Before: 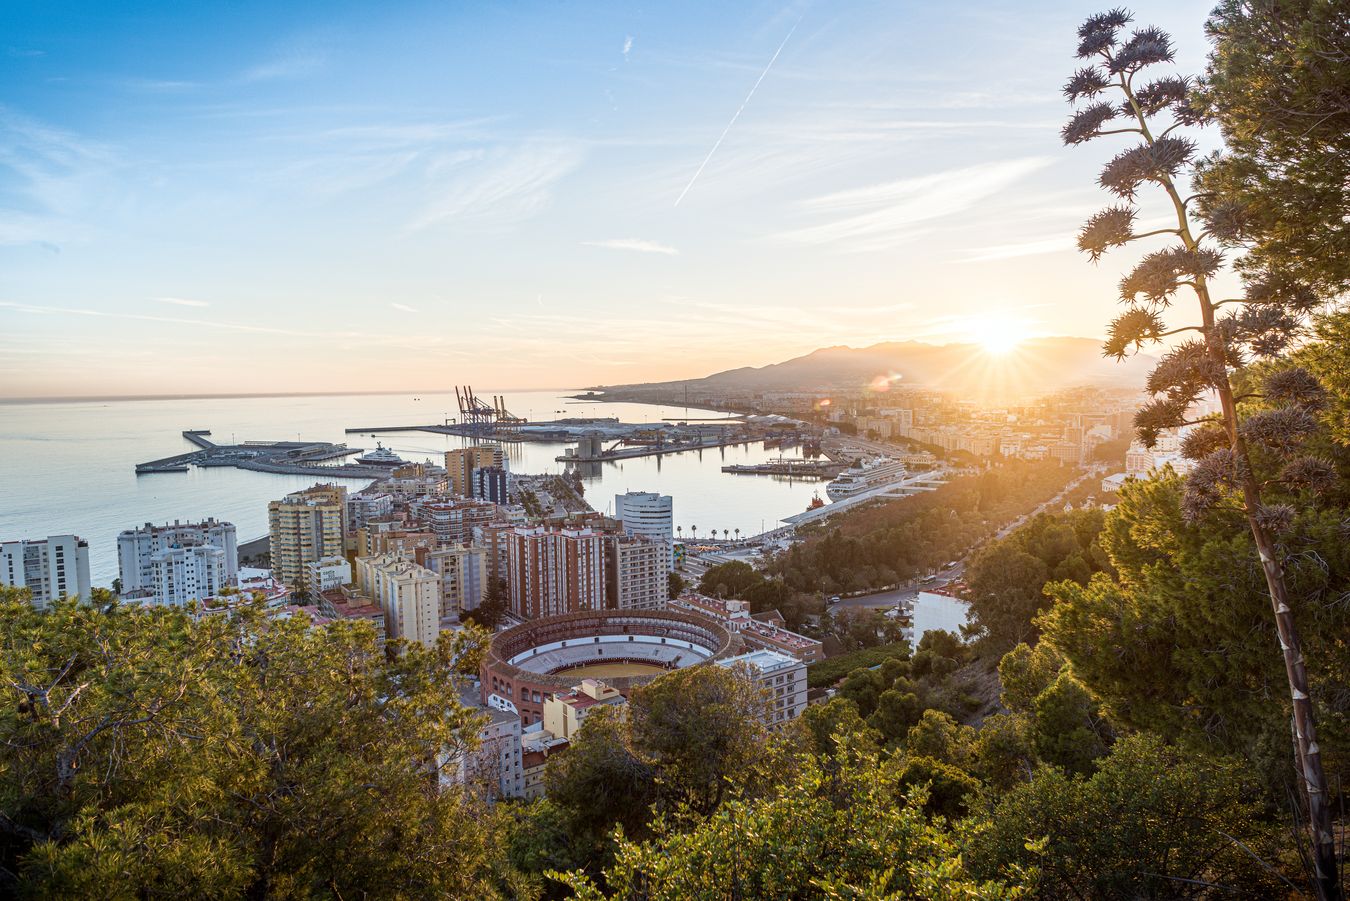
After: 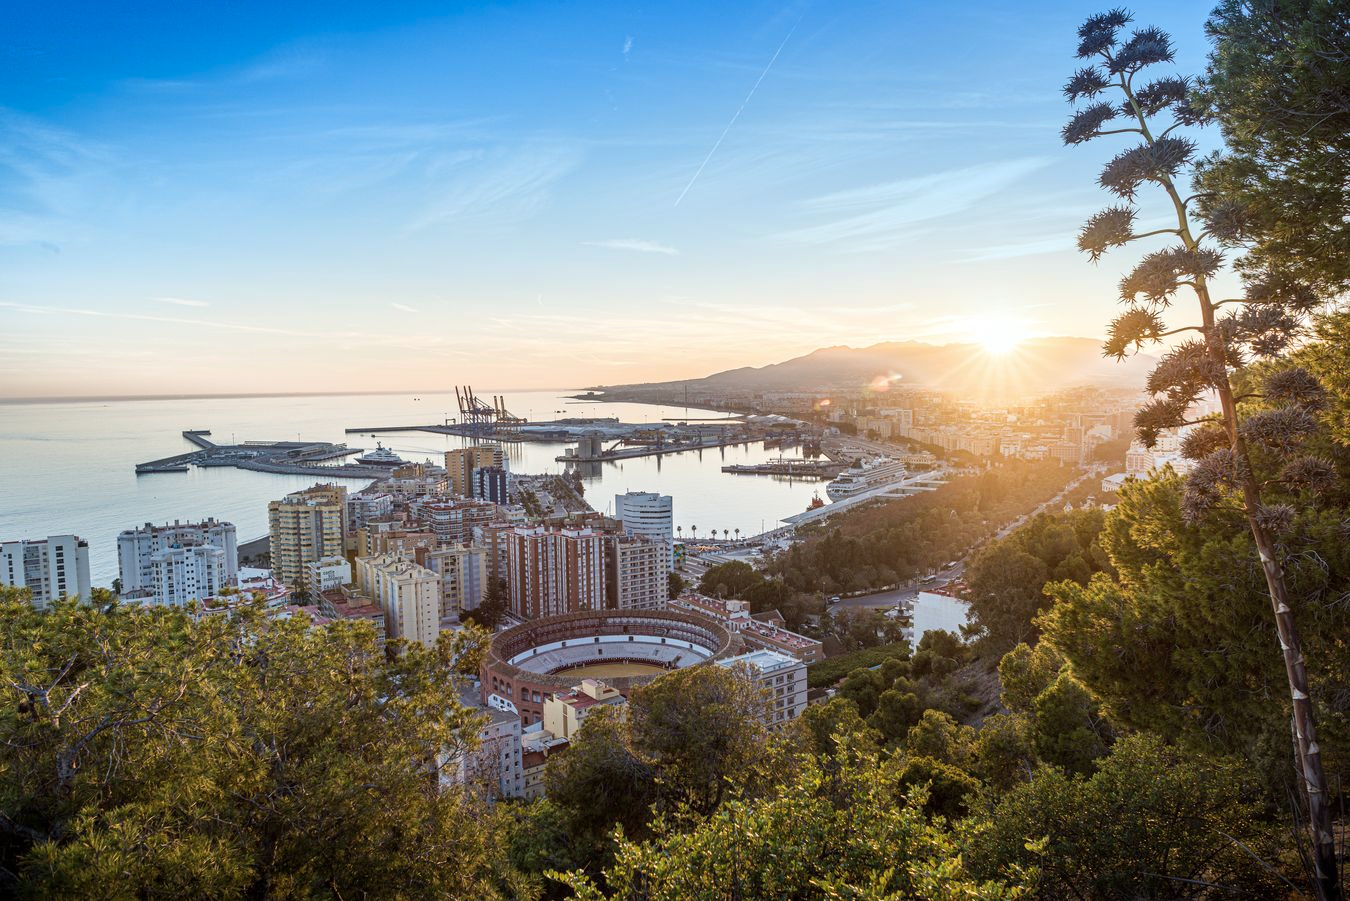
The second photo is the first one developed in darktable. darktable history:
graduated density: density 2.02 EV, hardness 44%, rotation 0.374°, offset 8.21, hue 208.8°, saturation 97%
color zones: curves: ch1 [(0, 0.469) (0.001, 0.469) (0.12, 0.446) (0.248, 0.469) (0.5, 0.5) (0.748, 0.5) (0.999, 0.469) (1, 0.469)]
